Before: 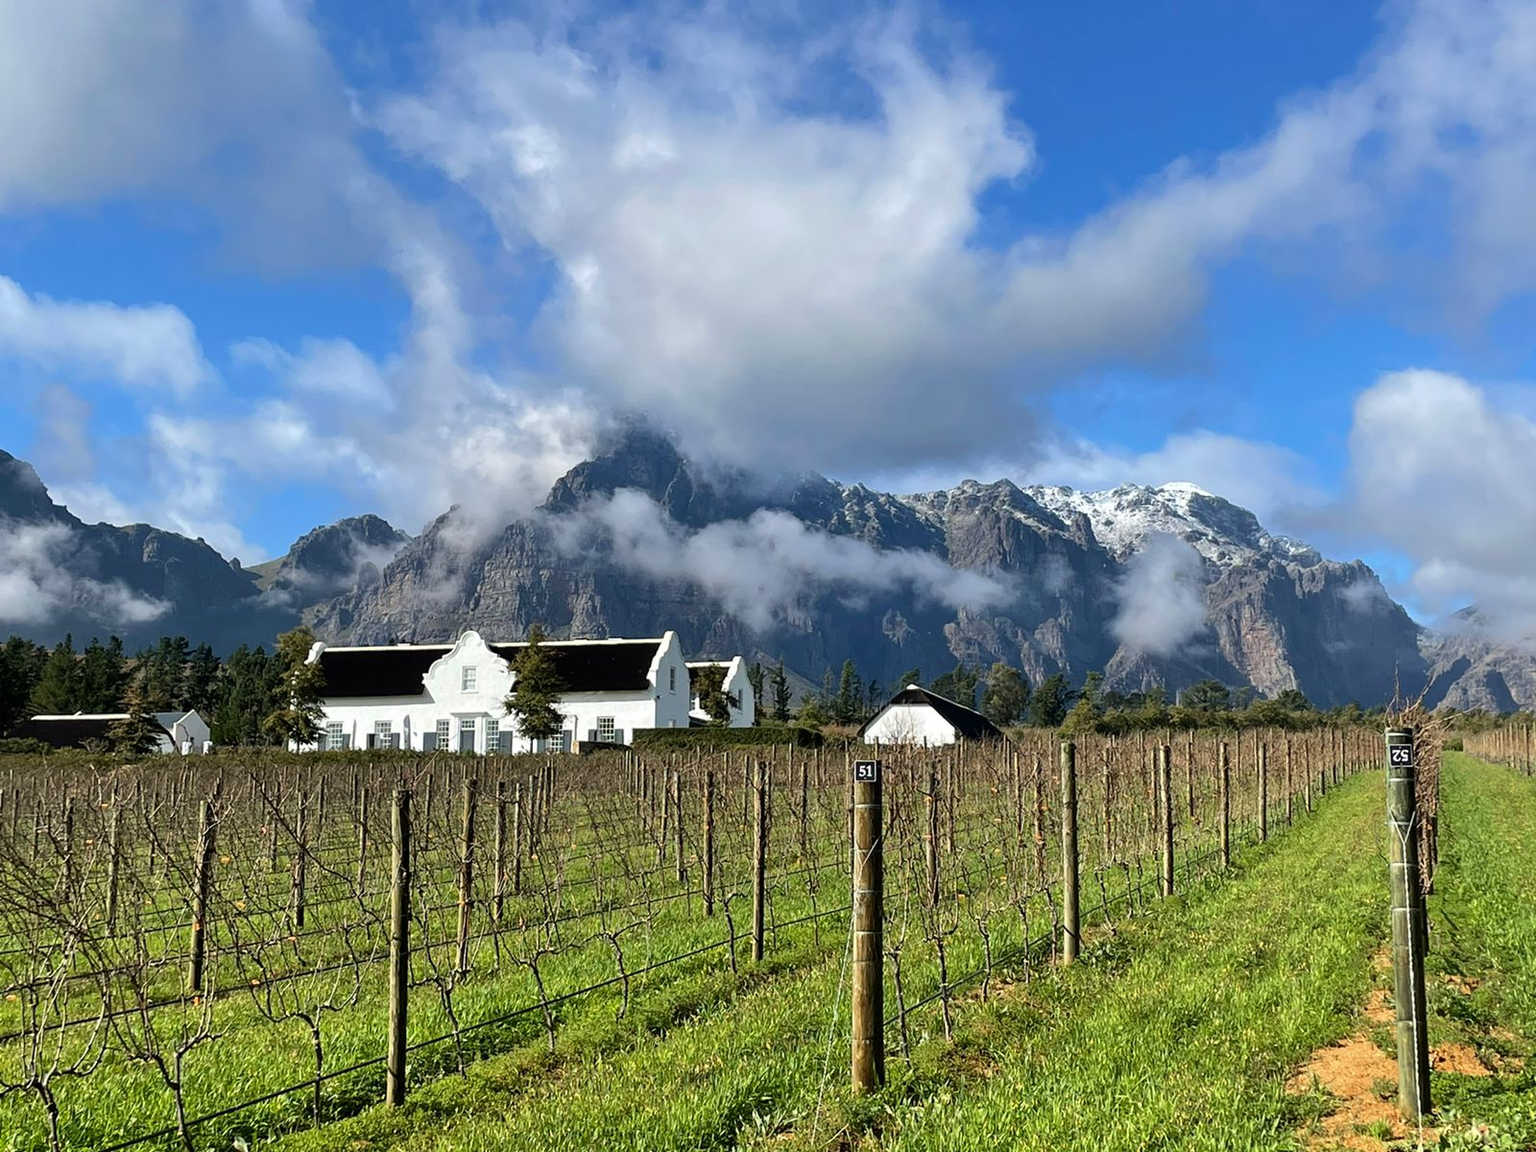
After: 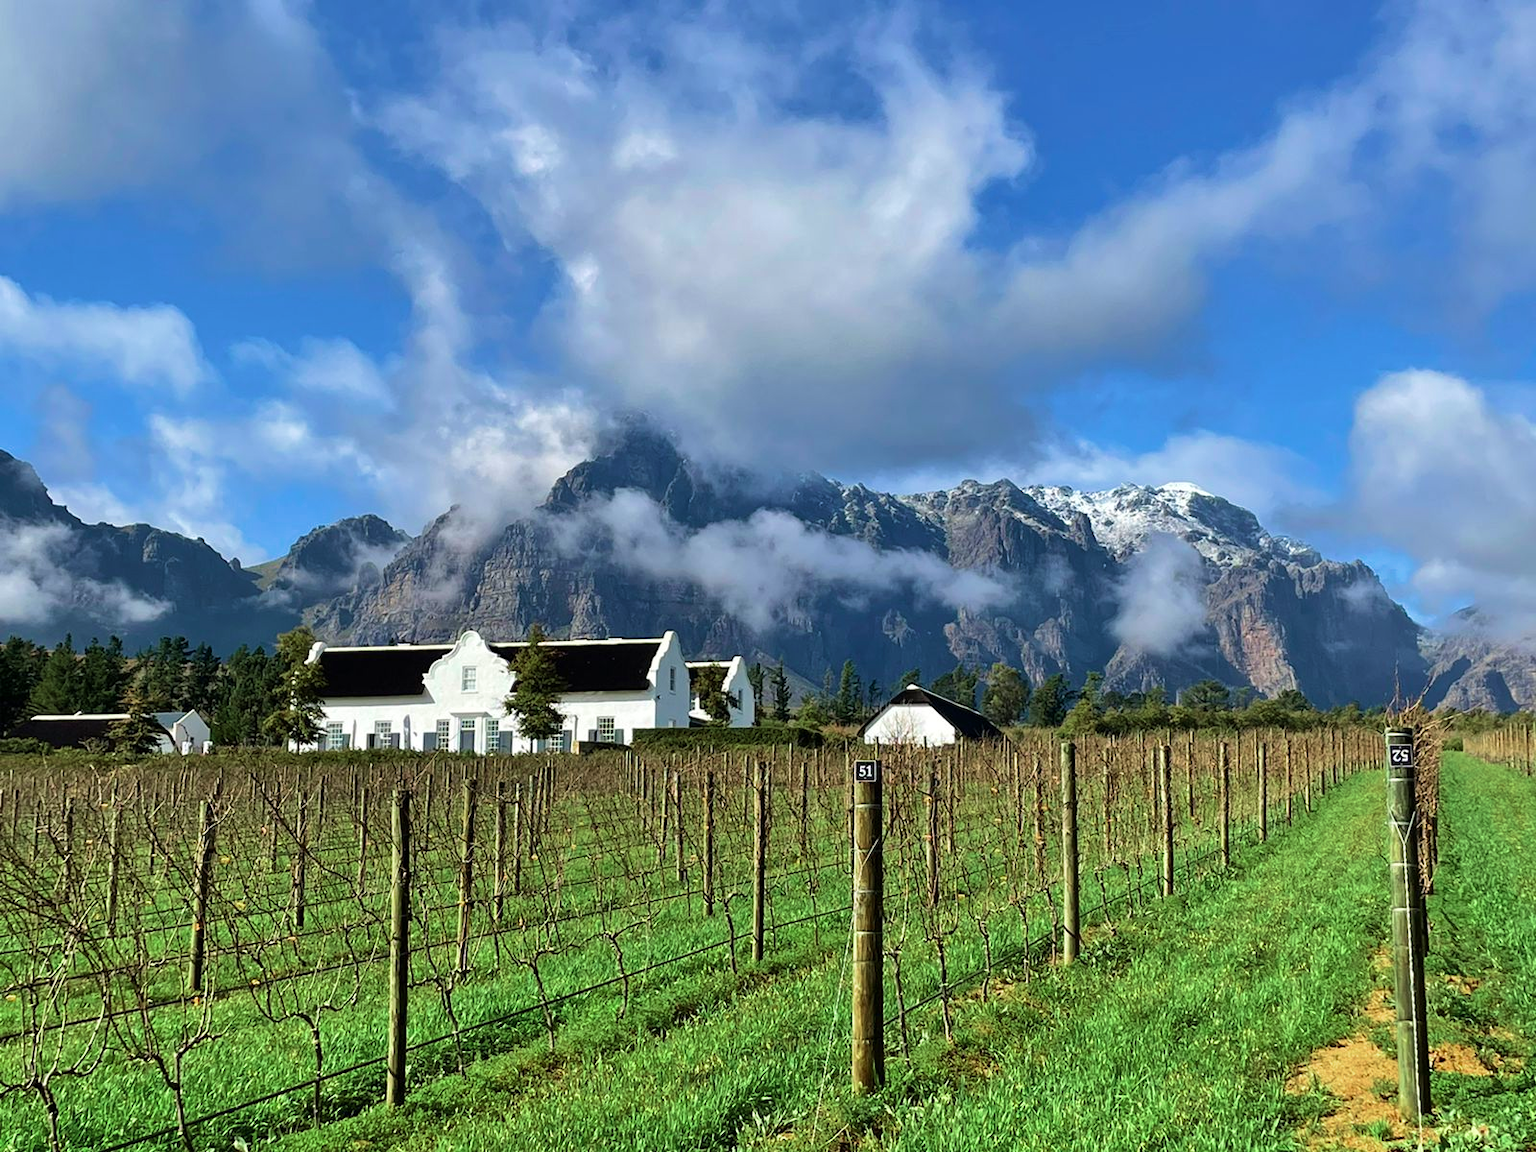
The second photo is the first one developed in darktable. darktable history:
shadows and highlights: soften with gaussian
color zones: curves: ch2 [(0, 0.5) (0.143, 0.517) (0.286, 0.571) (0.429, 0.522) (0.571, 0.5) (0.714, 0.5) (0.857, 0.5) (1, 0.5)]
velvia: strength 40.51%
